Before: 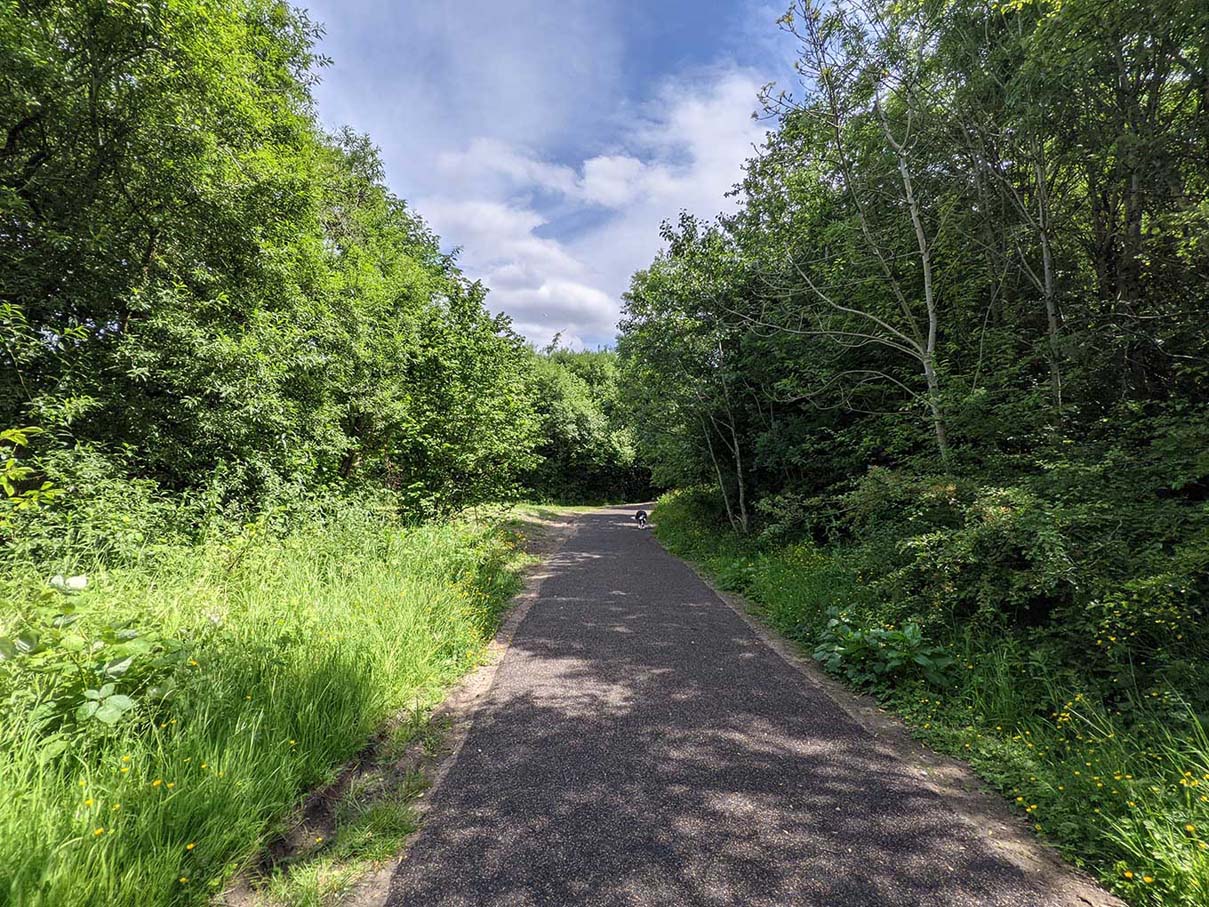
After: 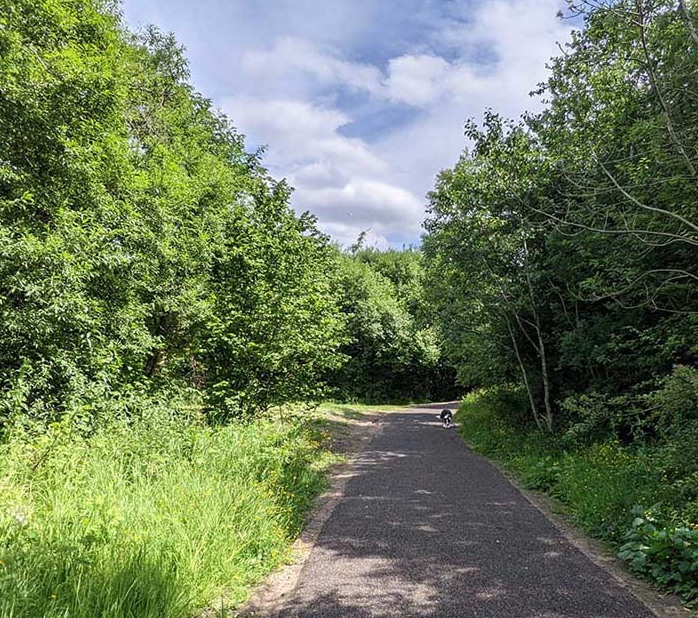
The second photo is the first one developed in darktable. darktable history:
crop: left 16.202%, top 11.208%, right 26.045%, bottom 20.557%
grain: coarseness 0.81 ISO, strength 1.34%, mid-tones bias 0%
